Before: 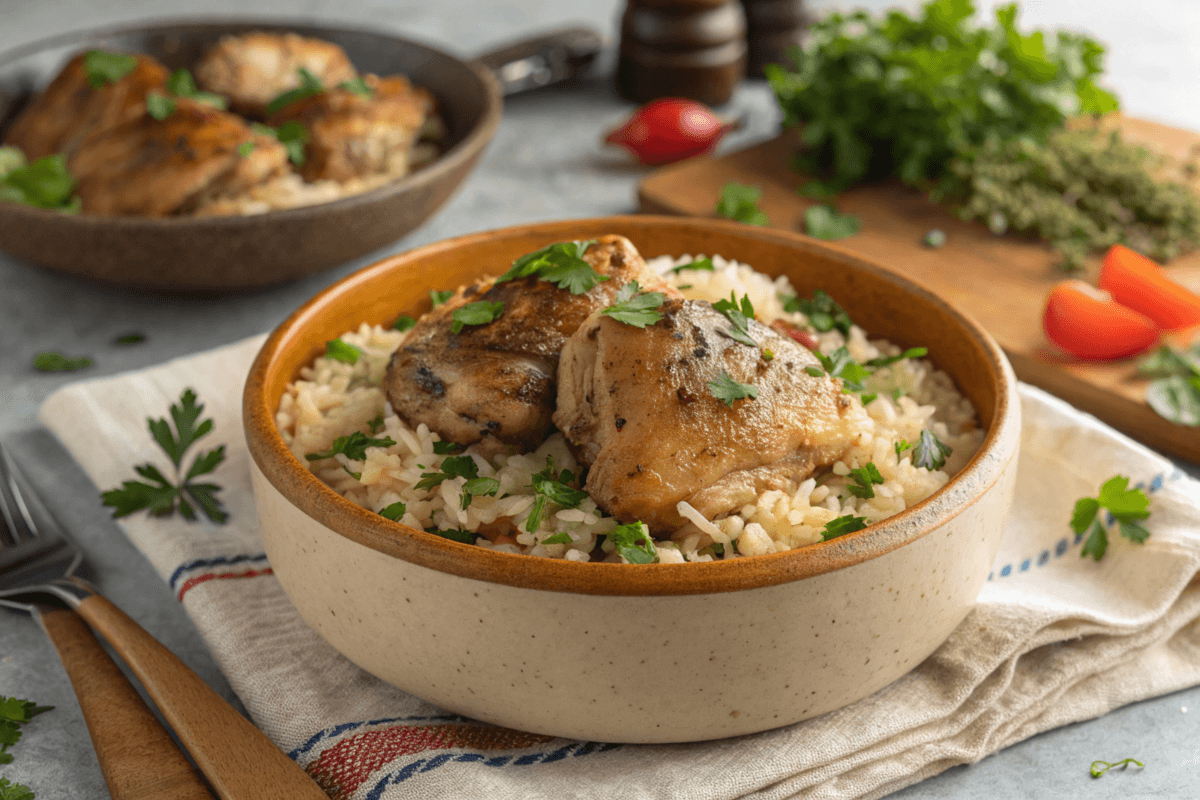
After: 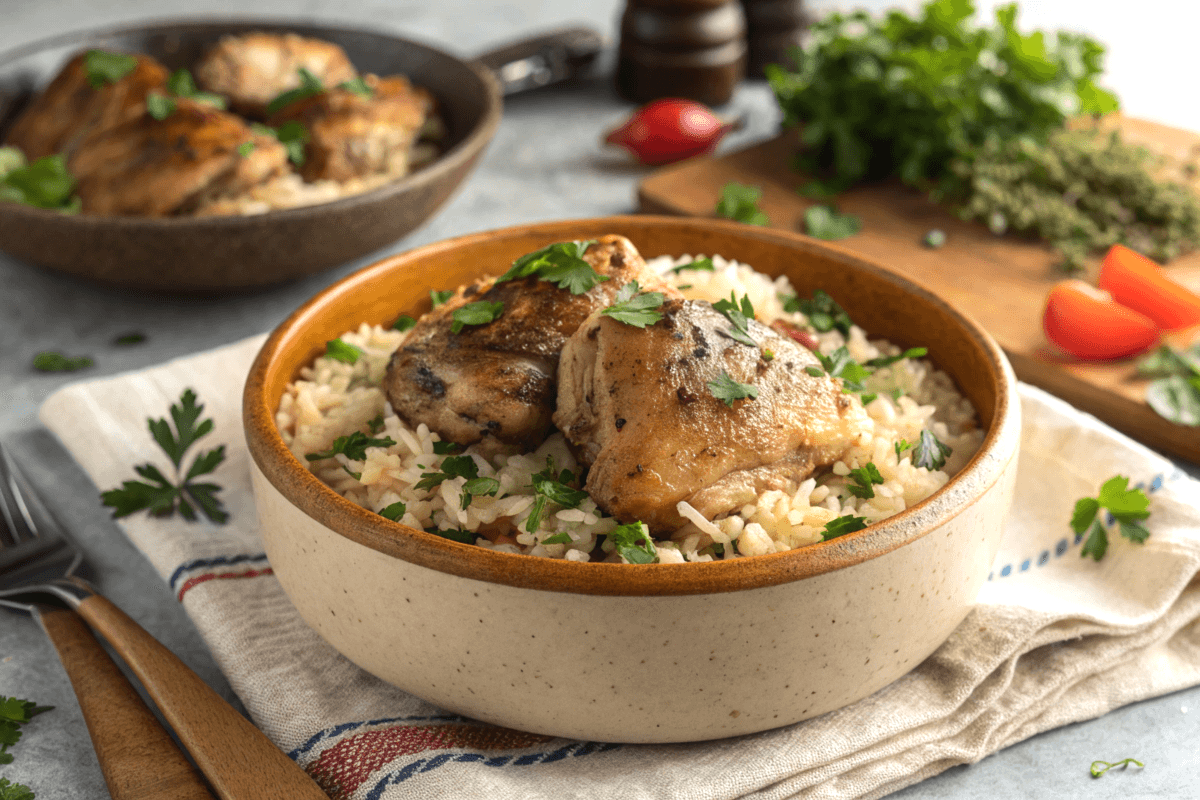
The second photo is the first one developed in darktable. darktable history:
haze removal: strength -0.05
tone equalizer: -8 EV -0.417 EV, -7 EV -0.389 EV, -6 EV -0.333 EV, -5 EV -0.222 EV, -3 EV 0.222 EV, -2 EV 0.333 EV, -1 EV 0.389 EV, +0 EV 0.417 EV, edges refinement/feathering 500, mask exposure compensation -1.57 EV, preserve details no
